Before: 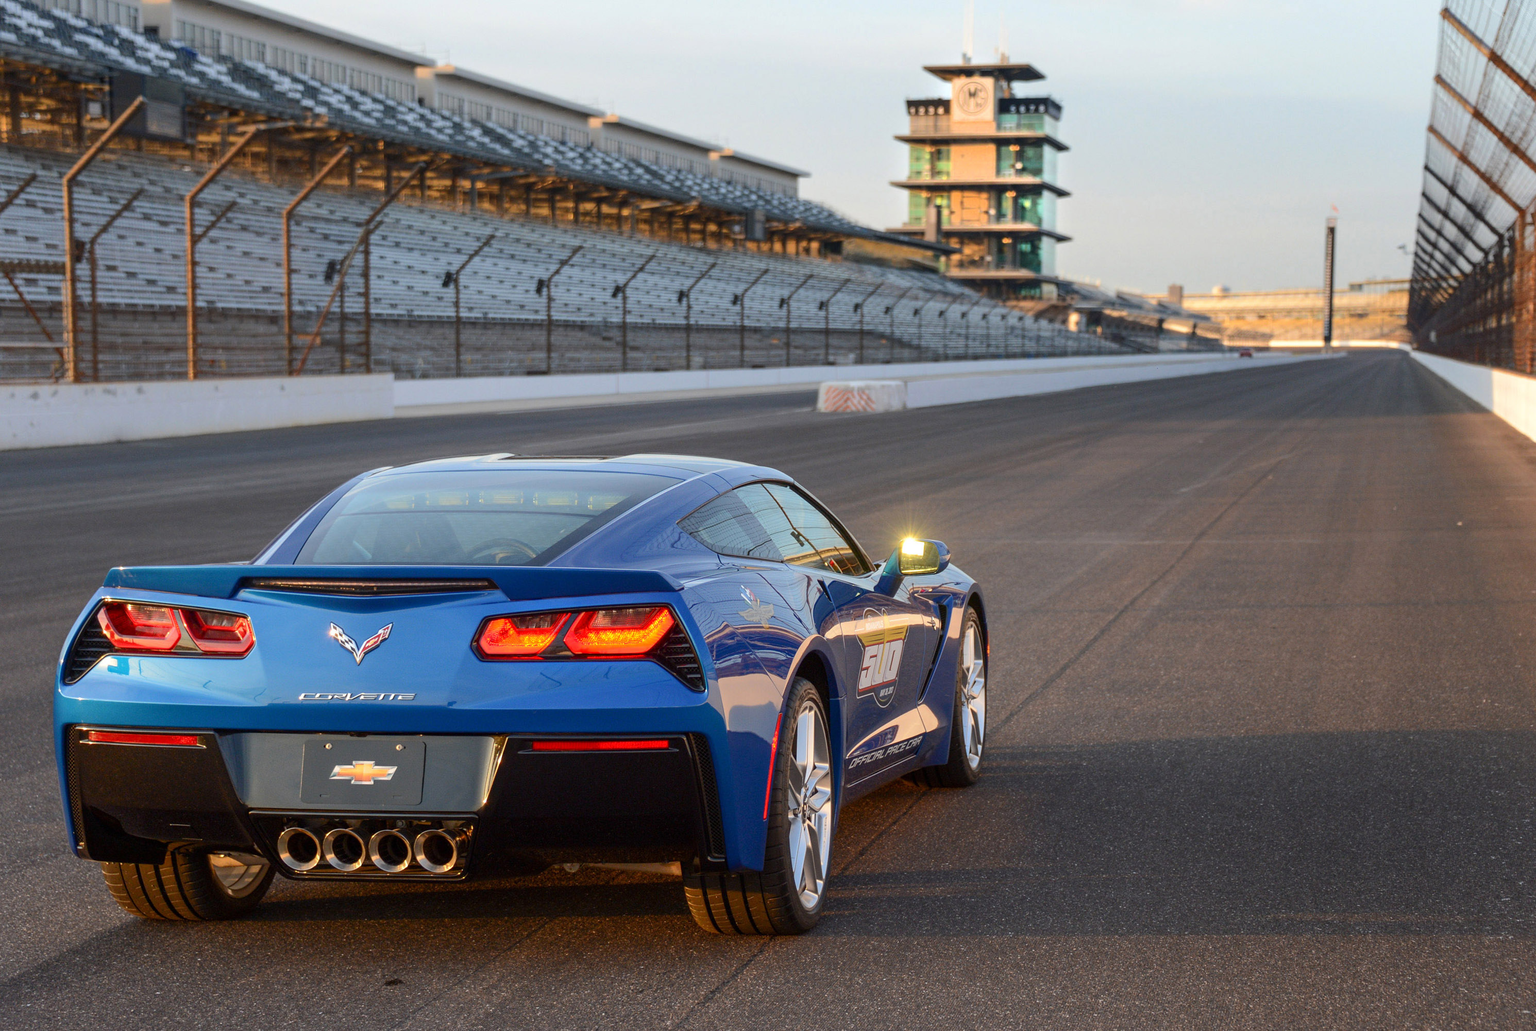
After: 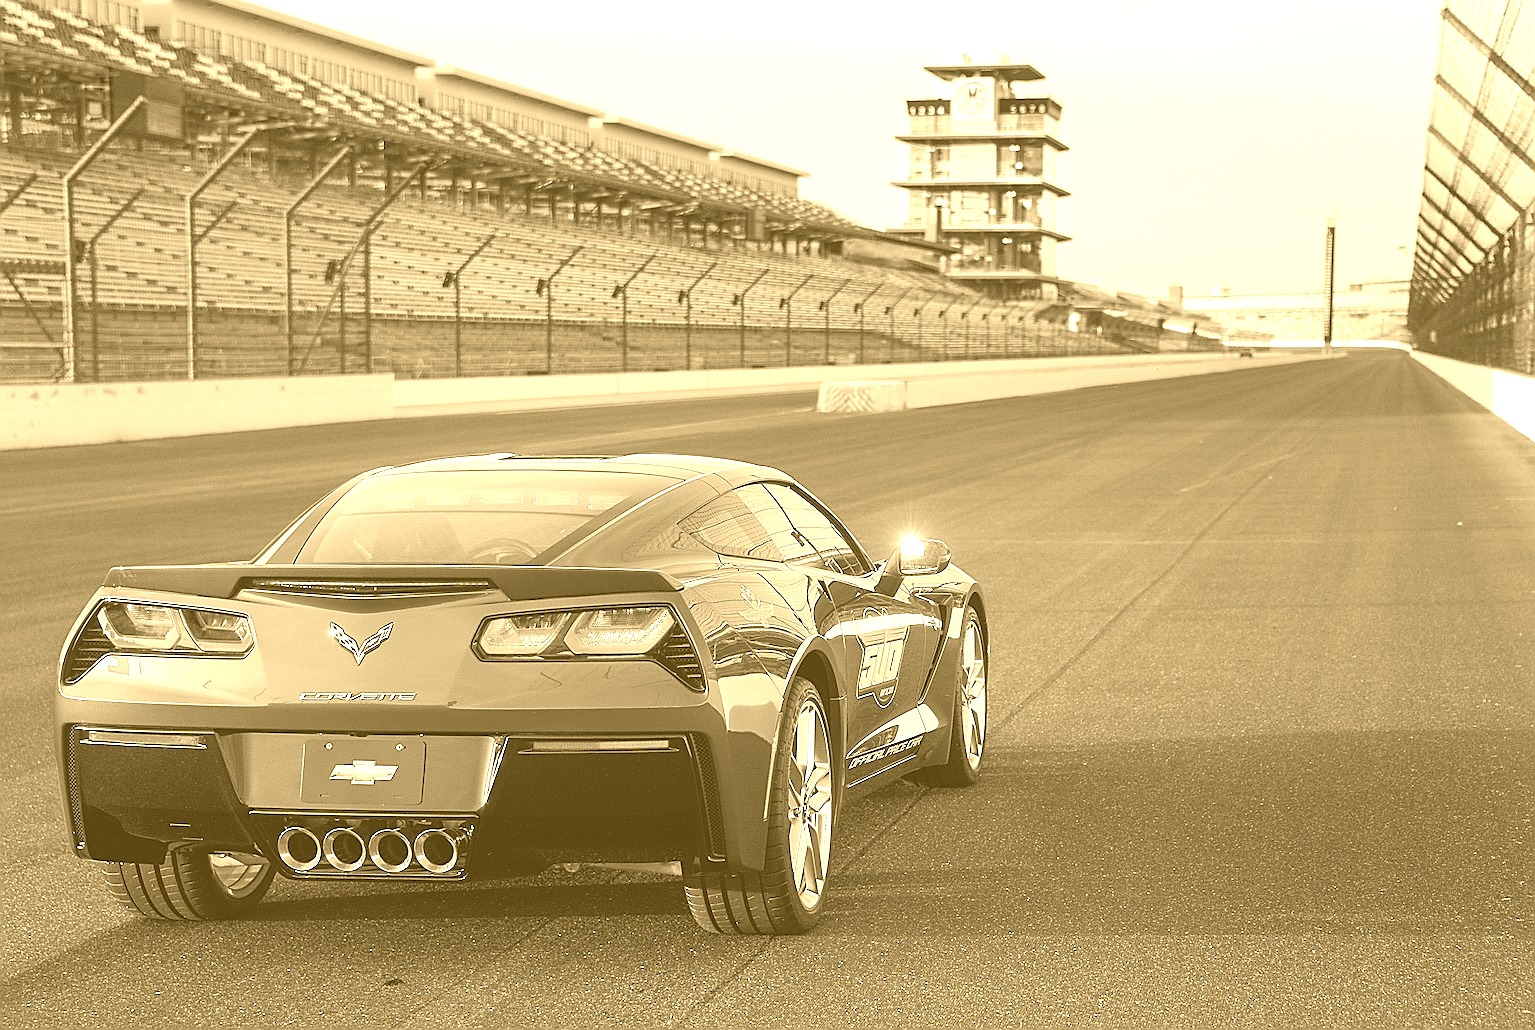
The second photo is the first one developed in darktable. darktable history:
colorize: hue 36°, source mix 100%
sharpen: amount 2
